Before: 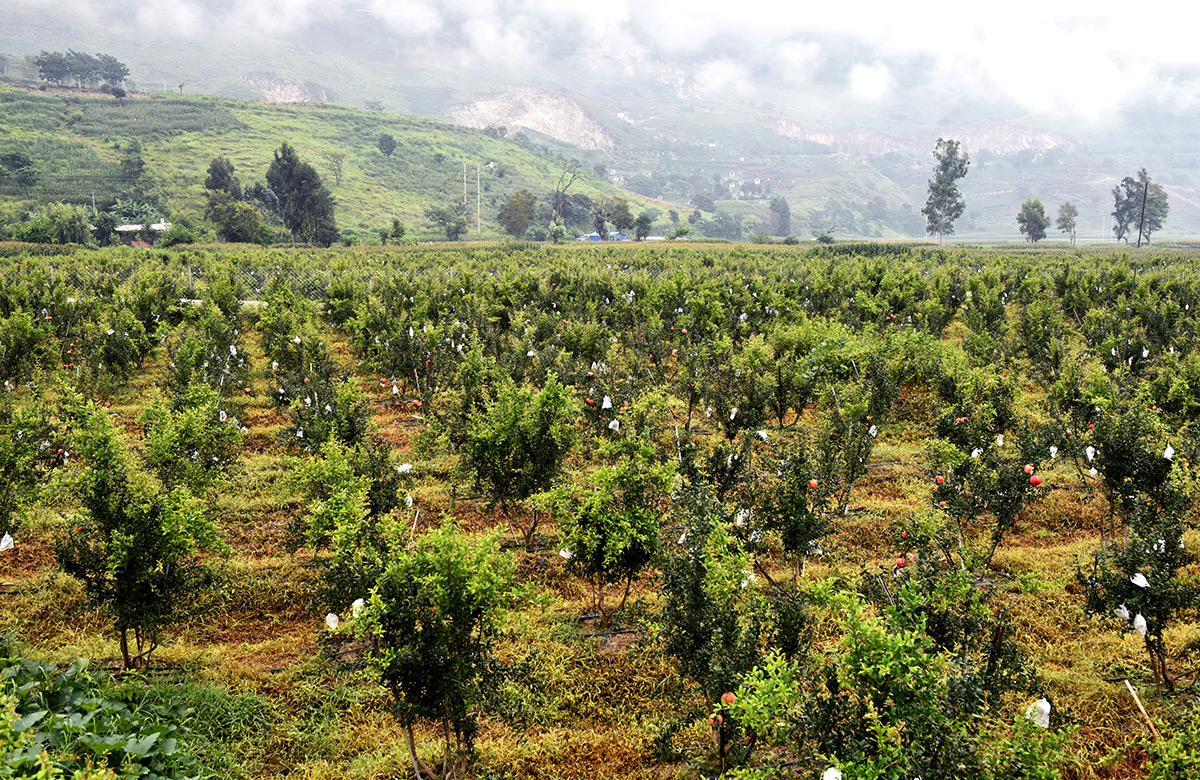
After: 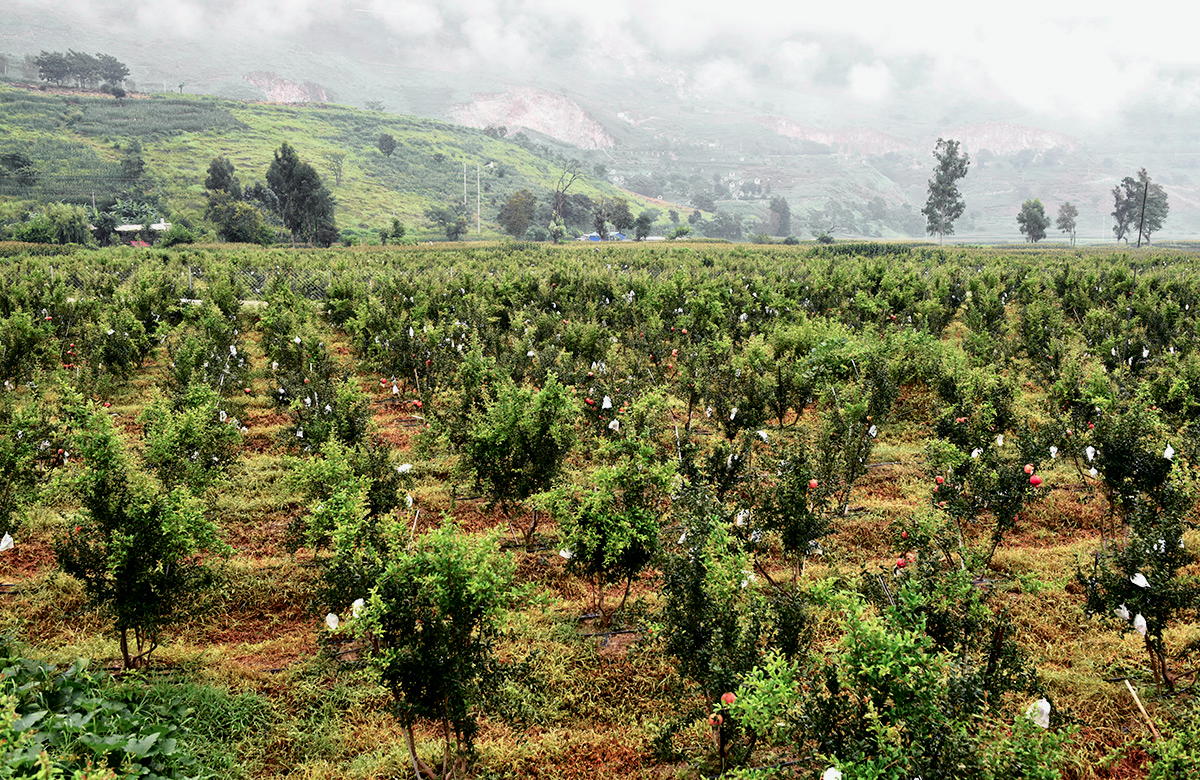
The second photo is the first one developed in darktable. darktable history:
tone curve: curves: ch0 [(0, 0) (0.058, 0.027) (0.214, 0.183) (0.304, 0.288) (0.561, 0.554) (0.687, 0.677) (0.768, 0.768) (0.858, 0.861) (0.986, 0.957)]; ch1 [(0, 0) (0.172, 0.123) (0.312, 0.296) (0.437, 0.429) (0.471, 0.469) (0.502, 0.5) (0.513, 0.515) (0.583, 0.604) (0.631, 0.659) (0.703, 0.721) (0.889, 0.924) (1, 1)]; ch2 [(0, 0) (0.411, 0.424) (0.485, 0.497) (0.502, 0.5) (0.517, 0.511) (0.566, 0.573) (0.622, 0.613) (0.709, 0.677) (1, 1)], color space Lab, independent channels, preserve colors none
